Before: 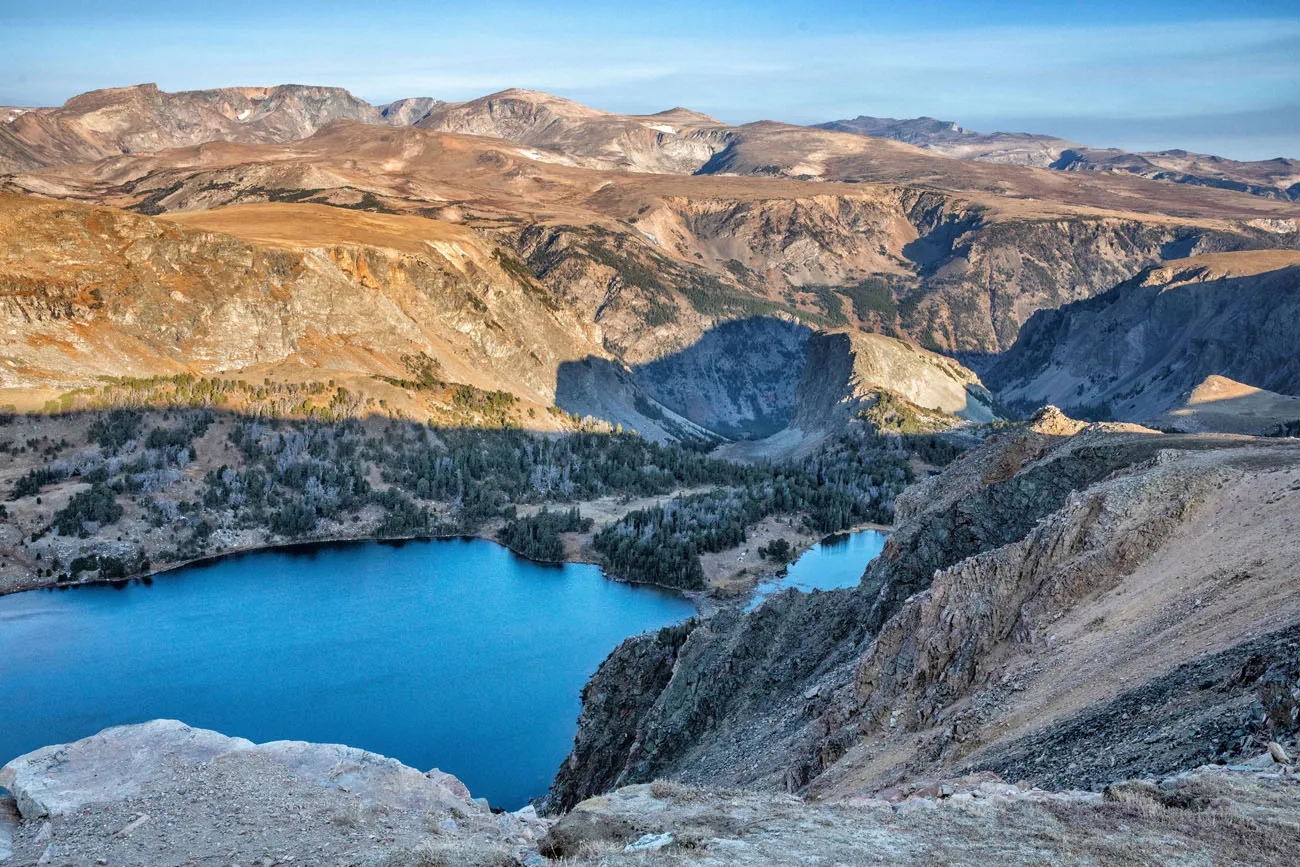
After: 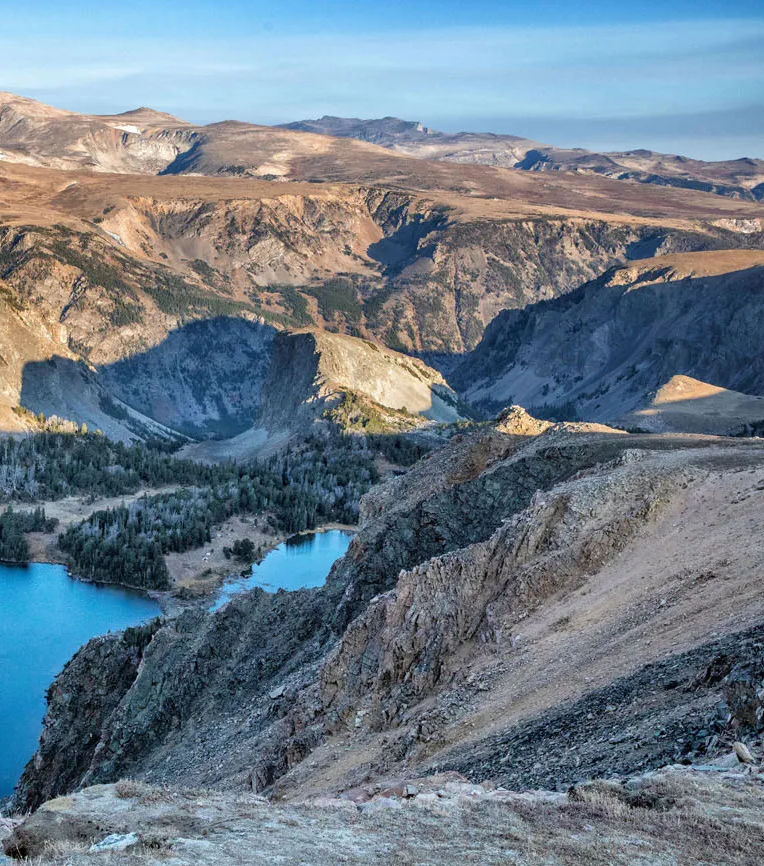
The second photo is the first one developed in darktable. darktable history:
crop: left 41.223%
